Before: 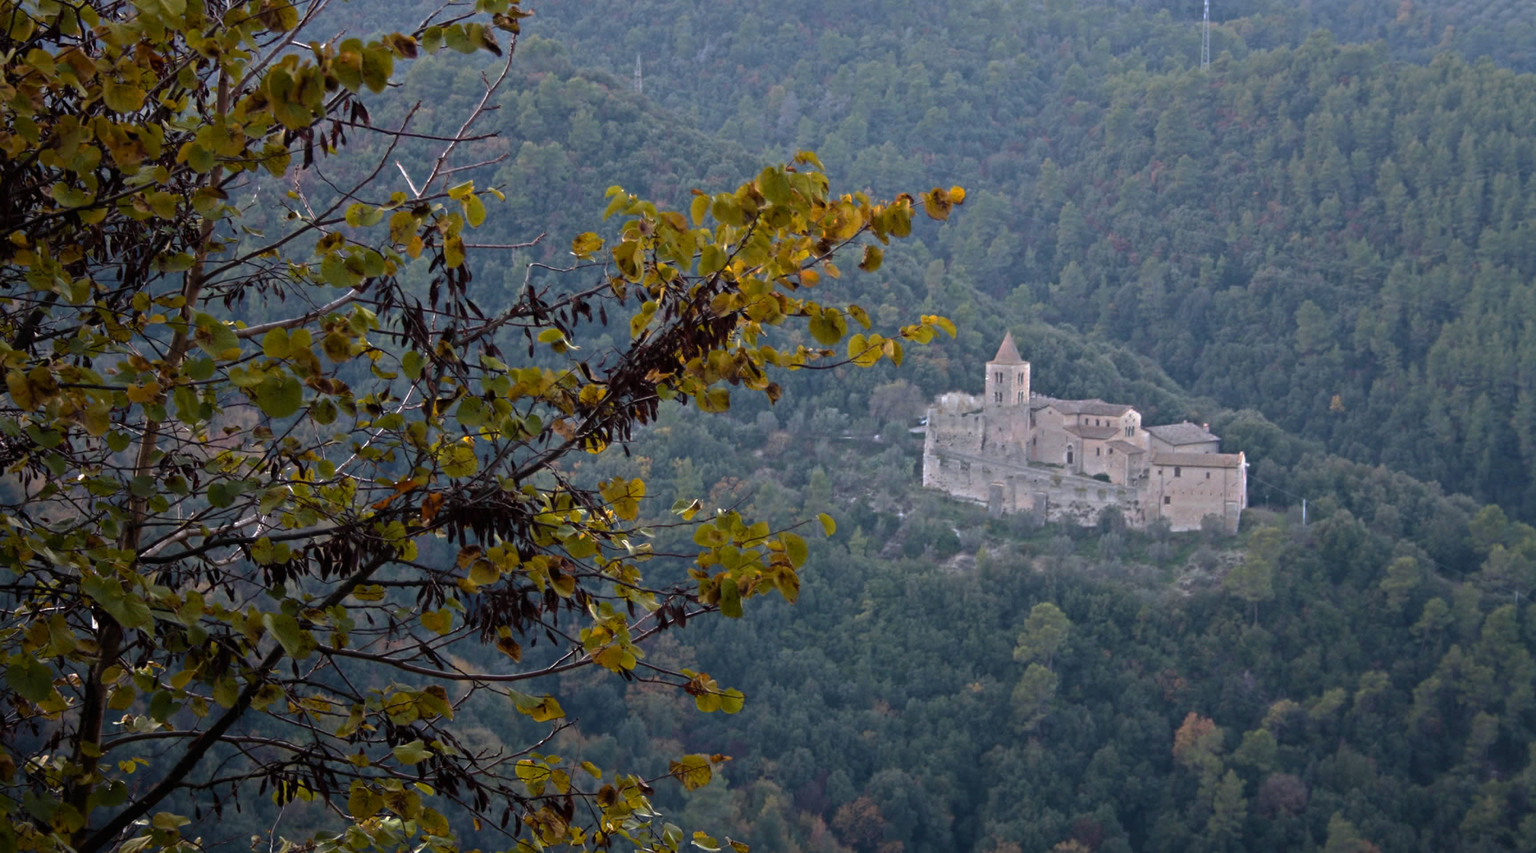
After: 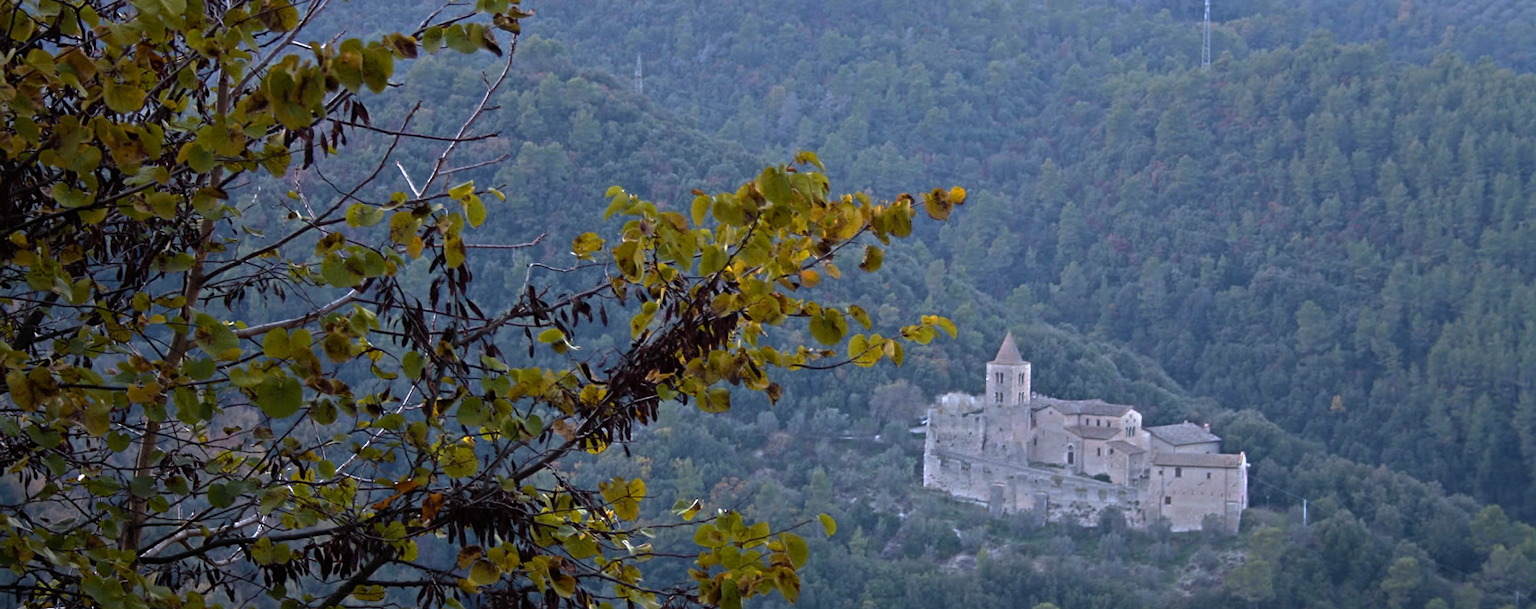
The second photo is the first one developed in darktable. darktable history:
white balance: red 0.931, blue 1.11
crop: bottom 28.576%
sharpen: amount 0.2
